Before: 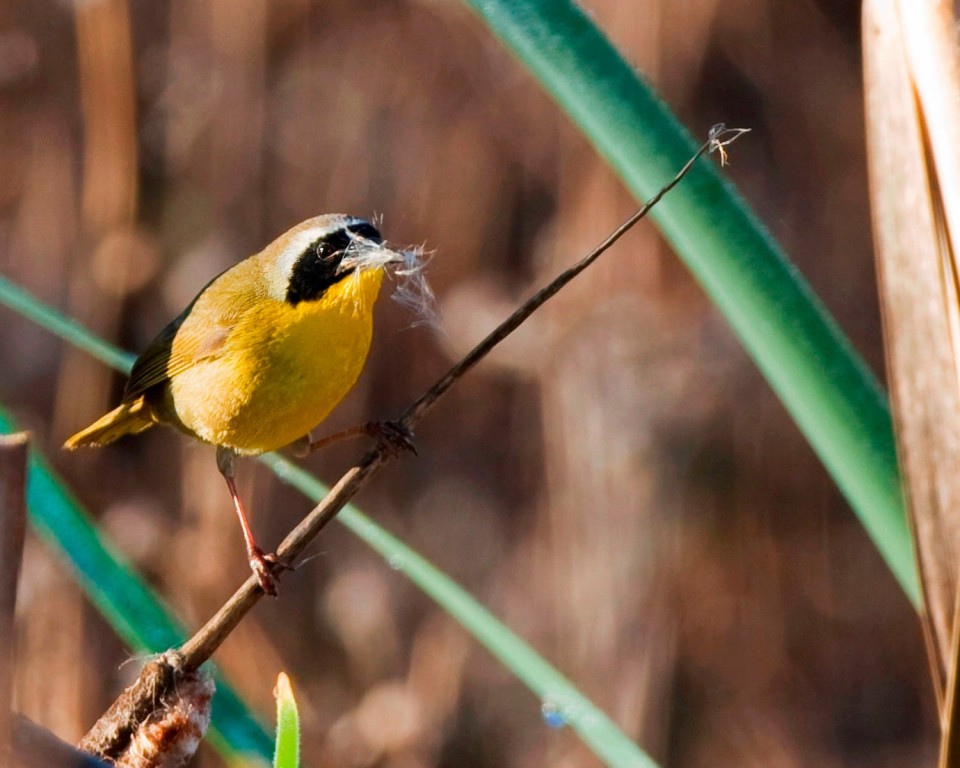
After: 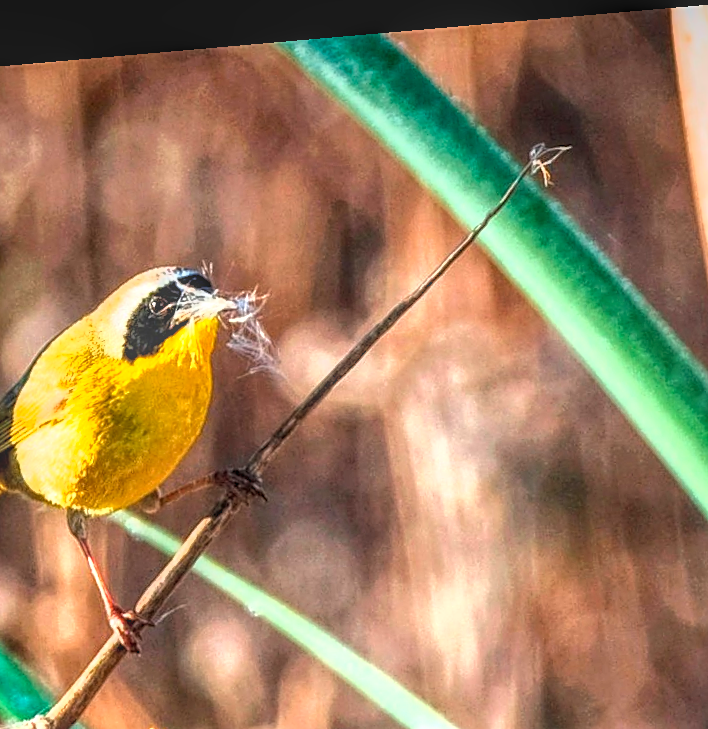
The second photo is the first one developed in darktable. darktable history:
crop: left 18.479%, right 12.2%, bottom 13.971%
rotate and perspective: rotation -4.98°, automatic cropping off
local contrast: highlights 20%, shadows 30%, detail 200%, midtone range 0.2
sharpen: on, module defaults
exposure: exposure 1.089 EV, compensate highlight preservation false
tone equalizer: -8 EV -0.417 EV, -7 EV -0.389 EV, -6 EV -0.333 EV, -5 EV -0.222 EV, -3 EV 0.222 EV, -2 EV 0.333 EV, -1 EV 0.389 EV, +0 EV 0.417 EV, edges refinement/feathering 500, mask exposure compensation -1.57 EV, preserve details no
